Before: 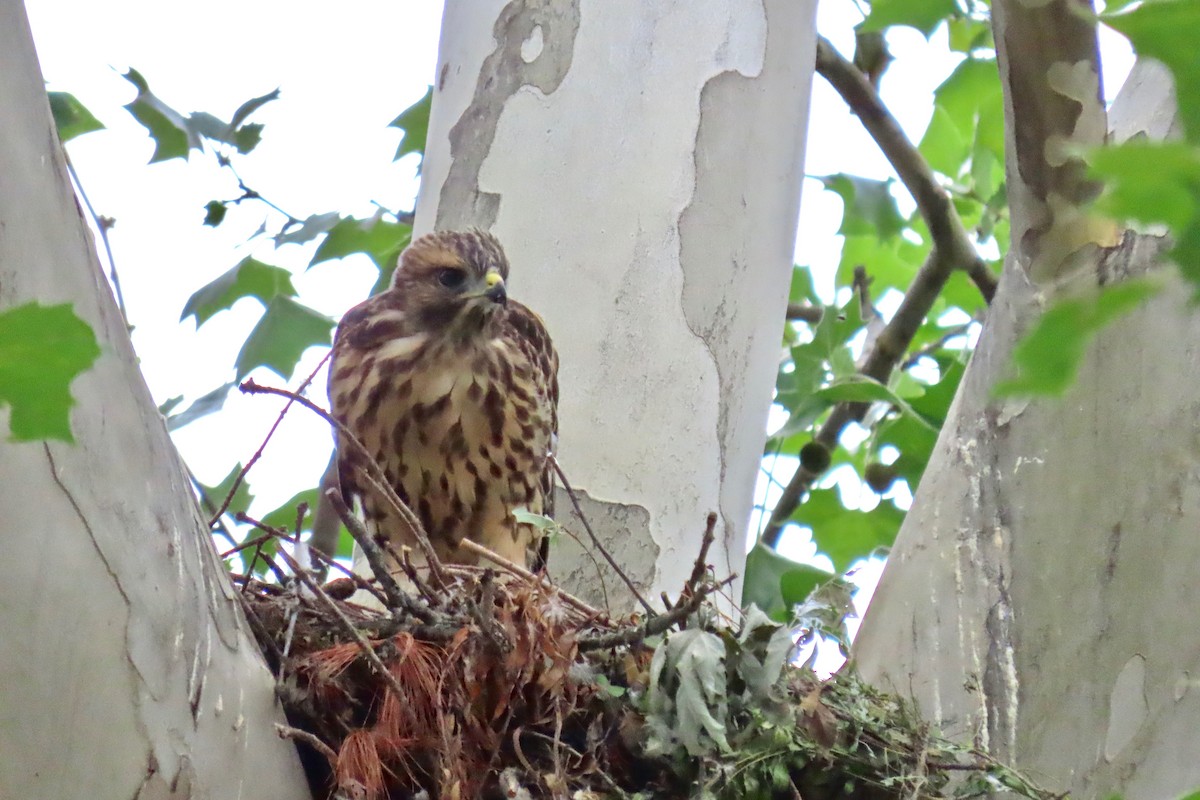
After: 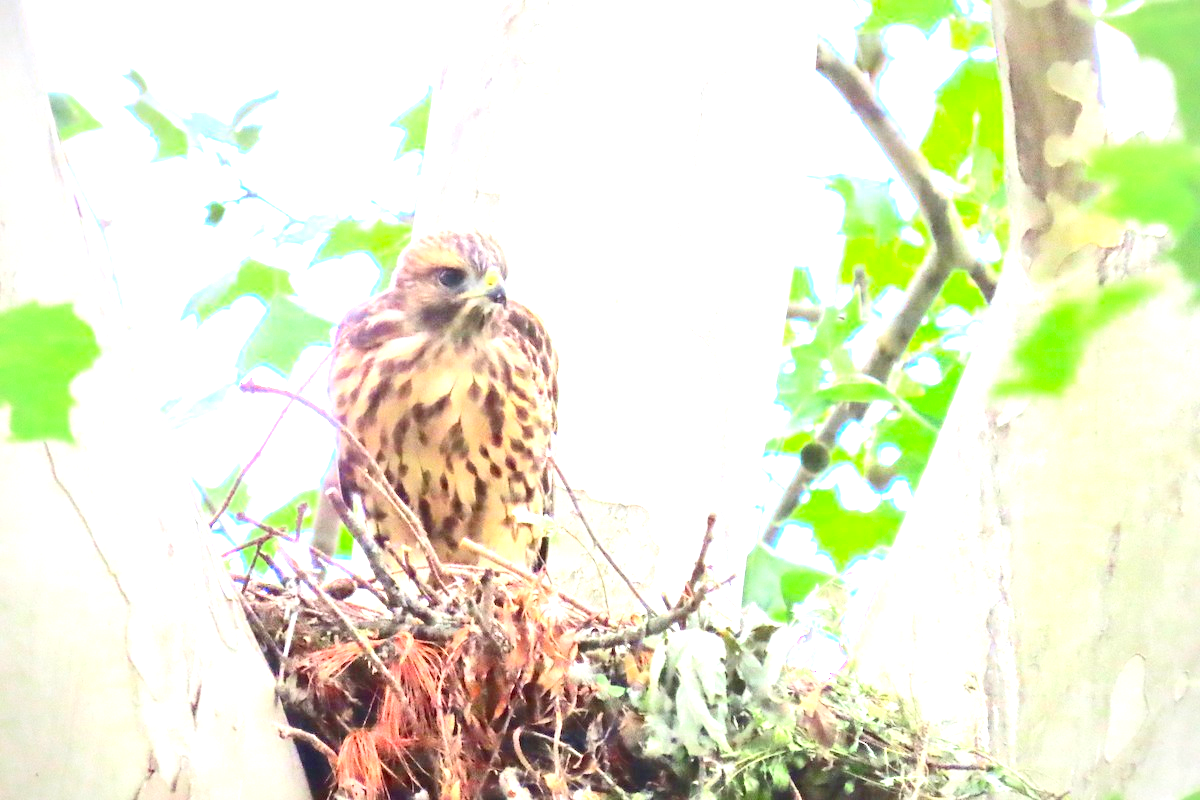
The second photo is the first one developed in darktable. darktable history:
exposure: black level correction 0, exposure 2.107 EV, compensate highlight preservation false
contrast brightness saturation: contrast 0.195, brightness 0.165, saturation 0.223
vignetting: brightness -0.293
